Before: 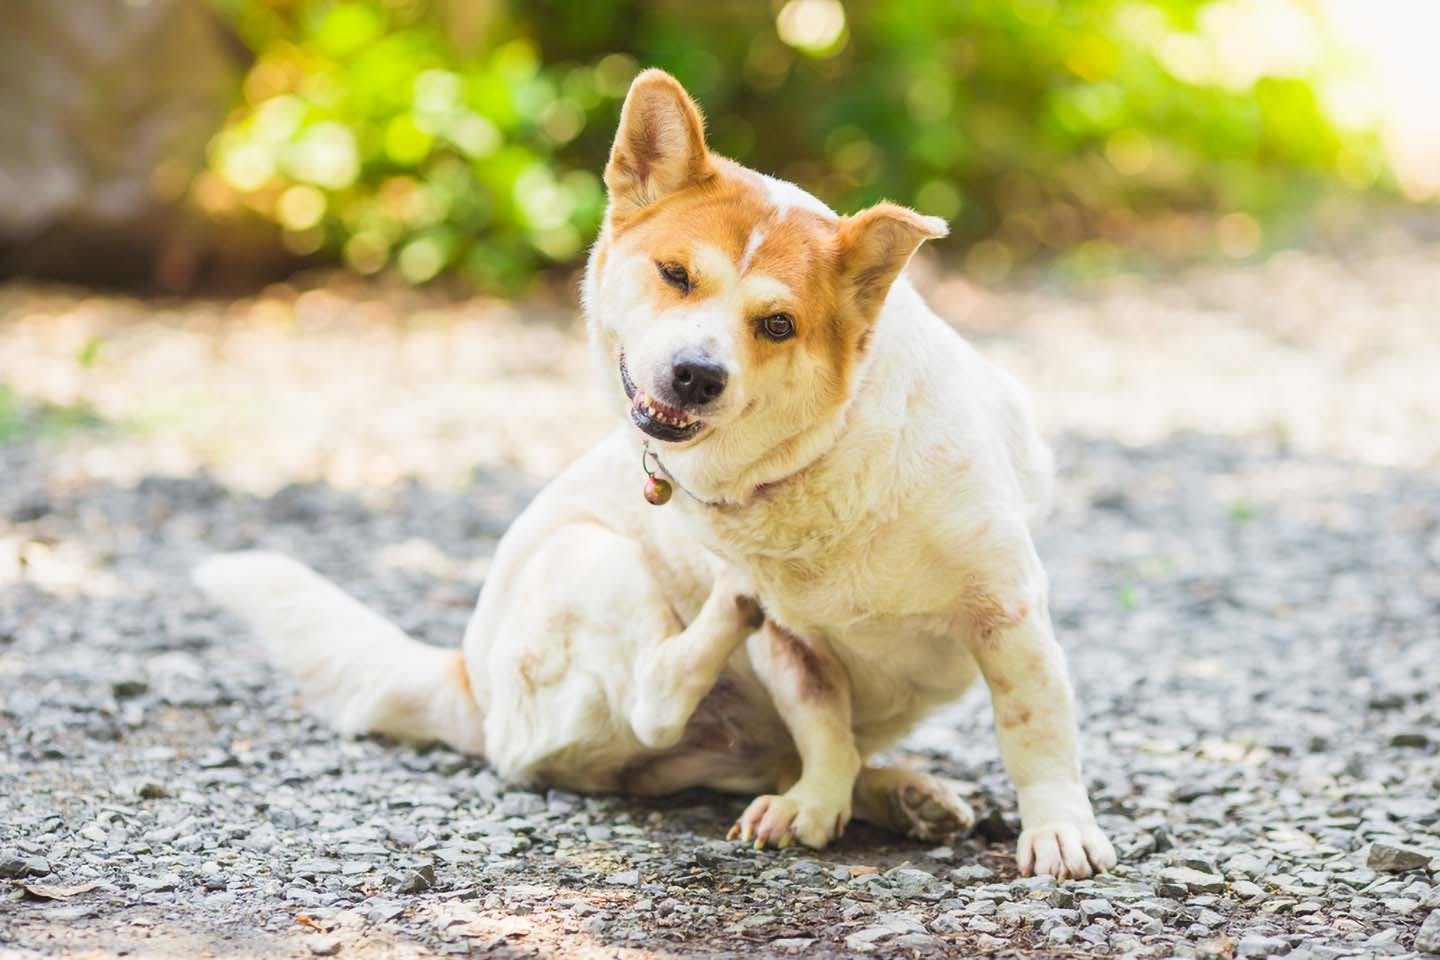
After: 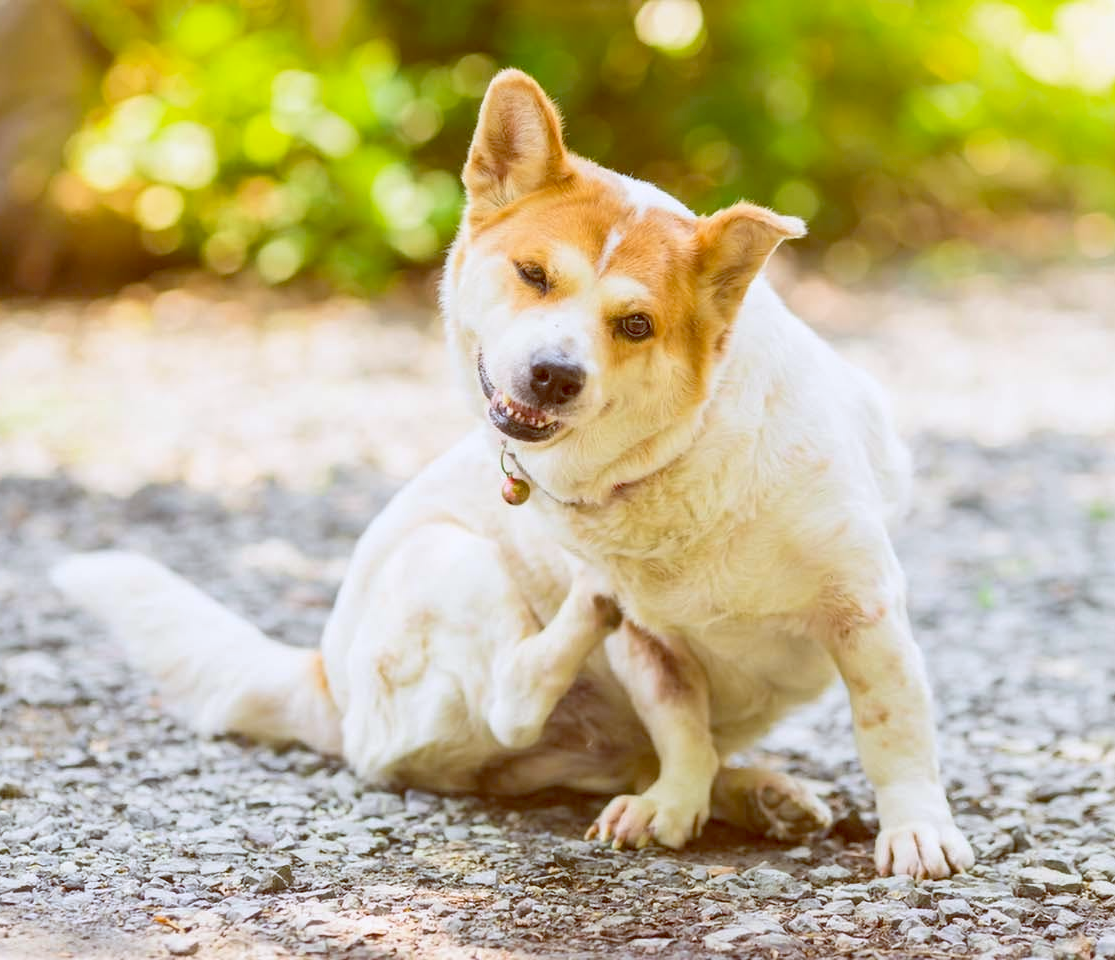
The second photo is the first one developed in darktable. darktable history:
crop: left 9.88%, right 12.664%
color balance: lift [1, 1.011, 0.999, 0.989], gamma [1.109, 1.045, 1.039, 0.955], gain [0.917, 0.936, 0.952, 1.064], contrast 2.32%, contrast fulcrum 19%, output saturation 101%
